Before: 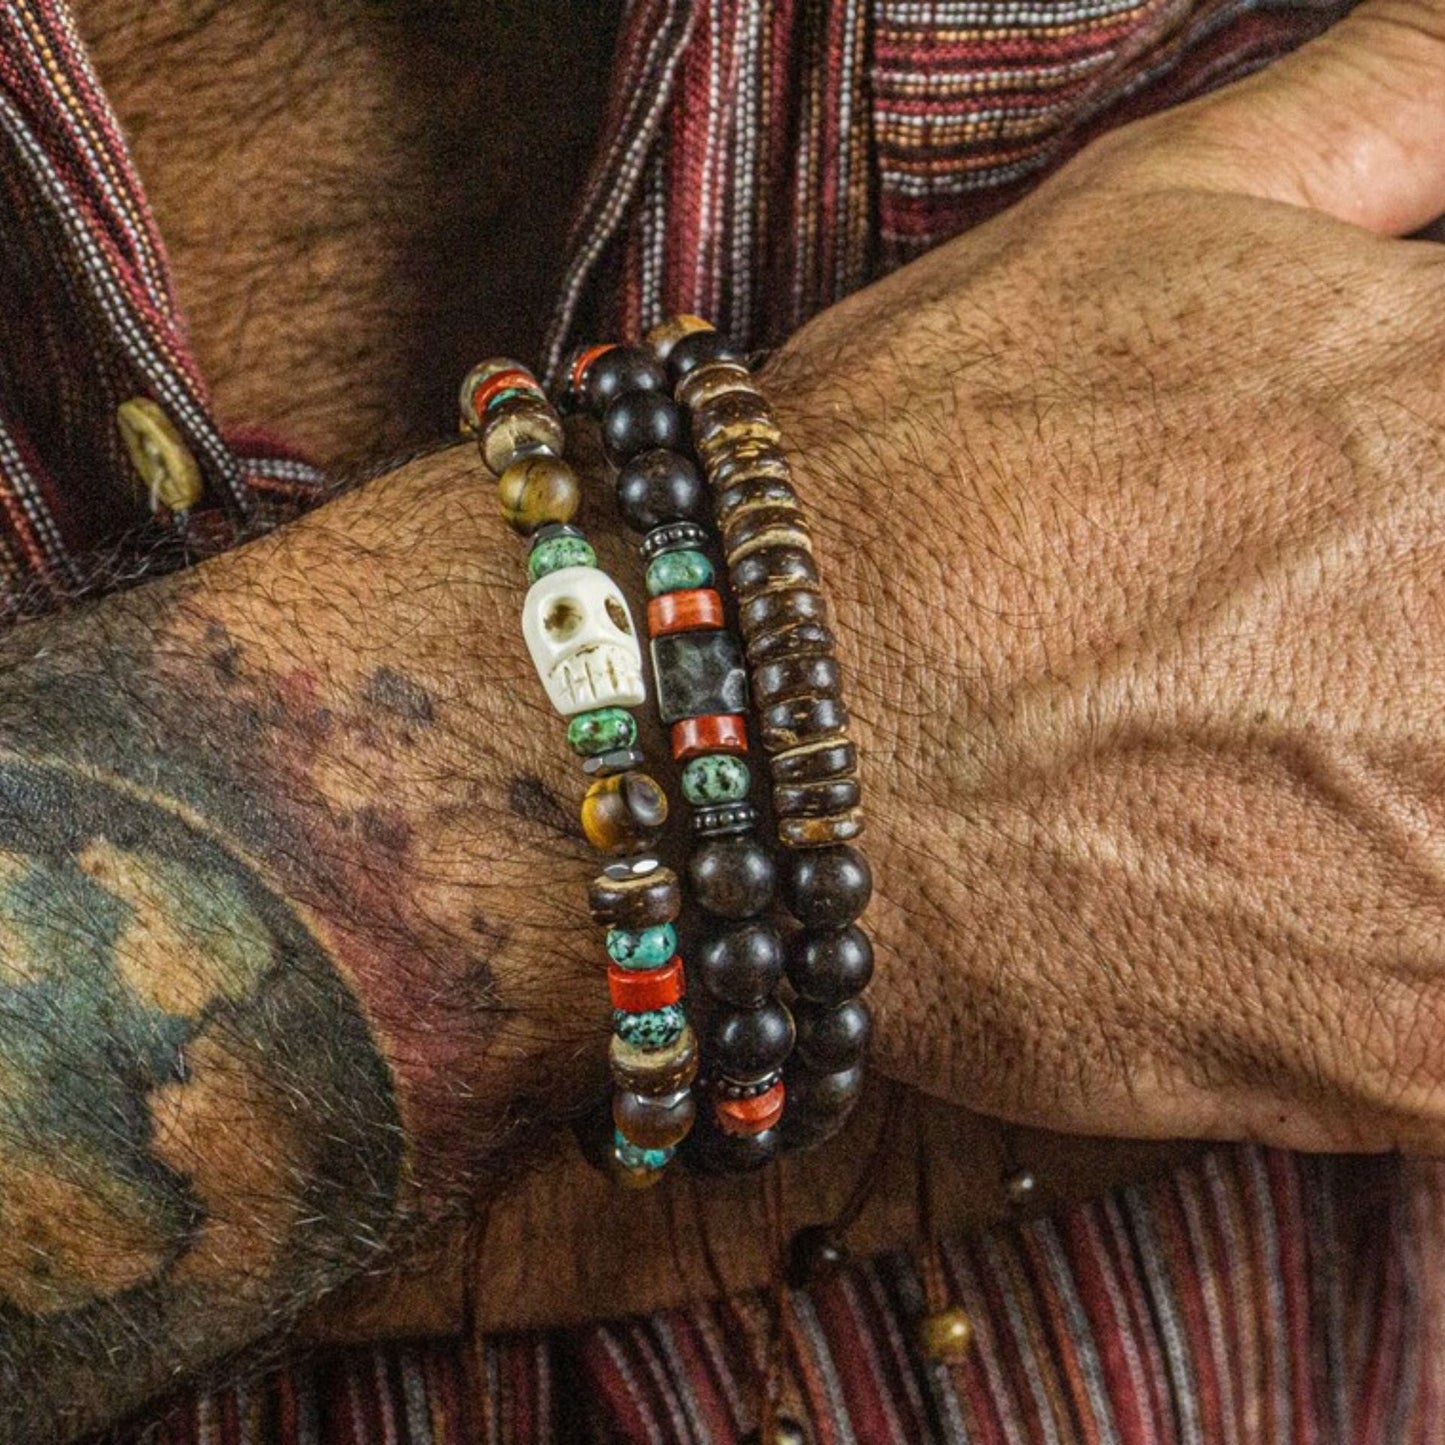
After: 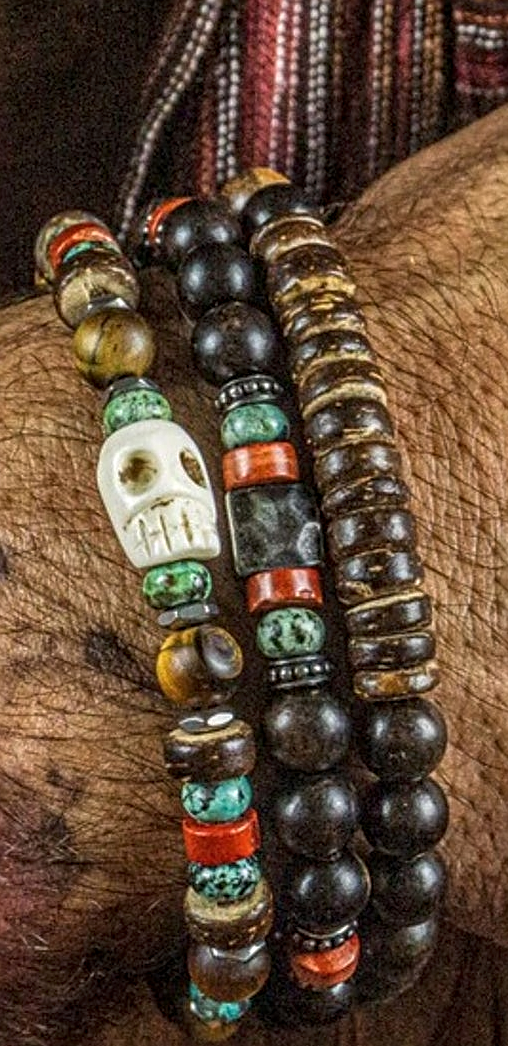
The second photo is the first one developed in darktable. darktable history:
crop and rotate: left 29.476%, top 10.214%, right 35.32%, bottom 17.333%
sharpen: on, module defaults
local contrast: on, module defaults
